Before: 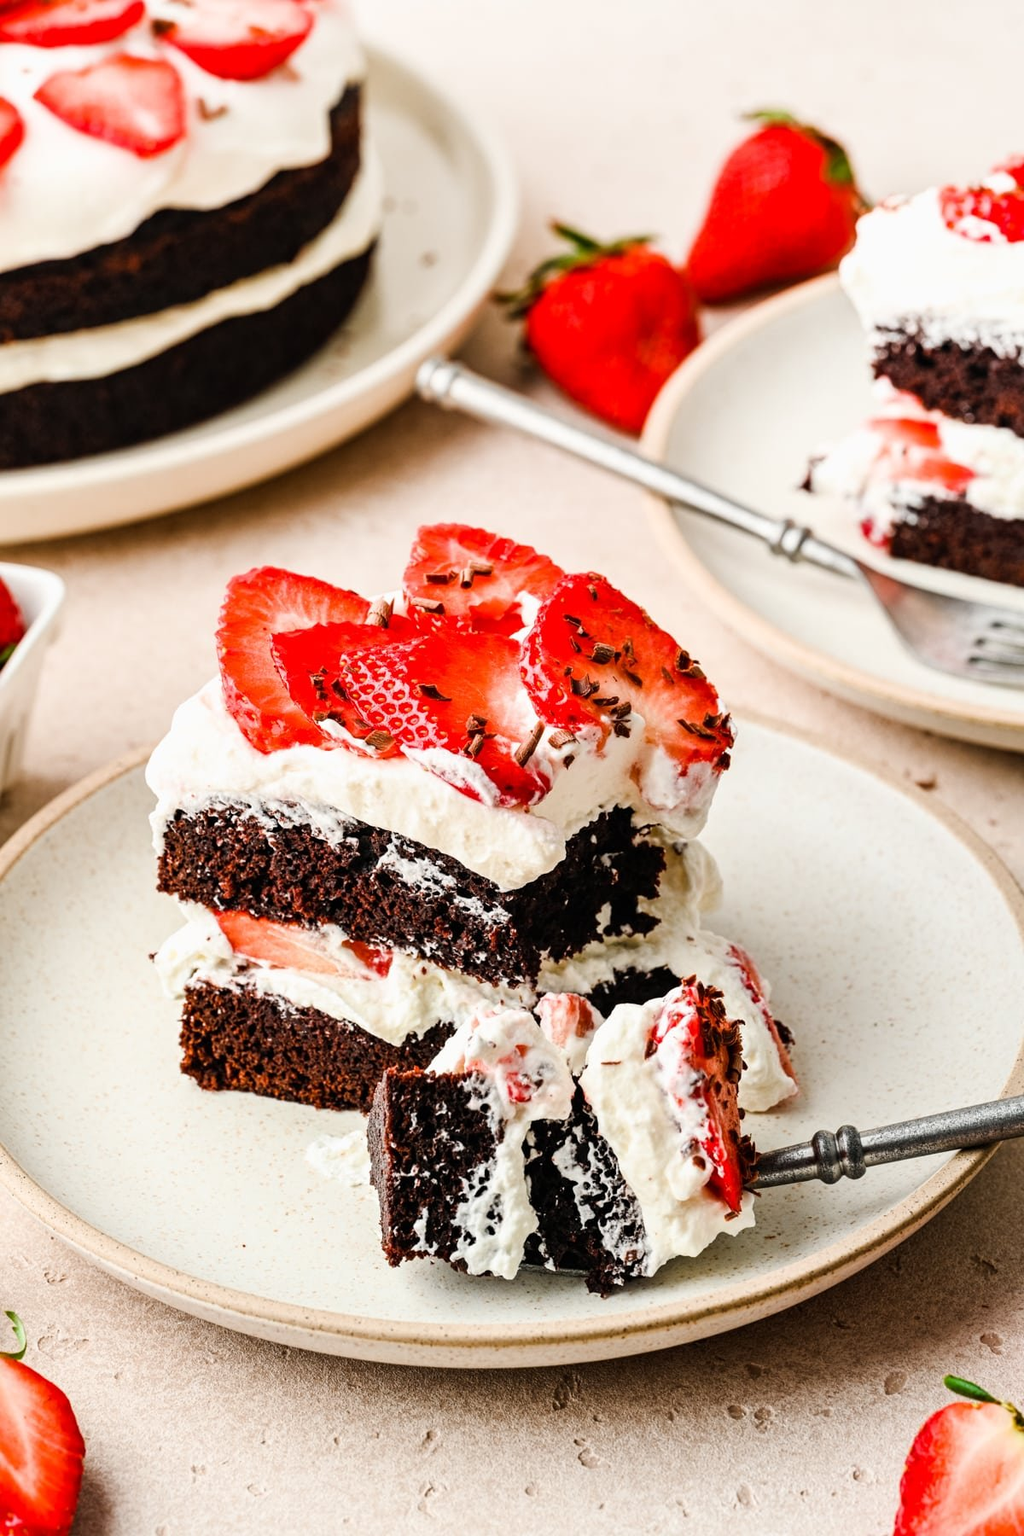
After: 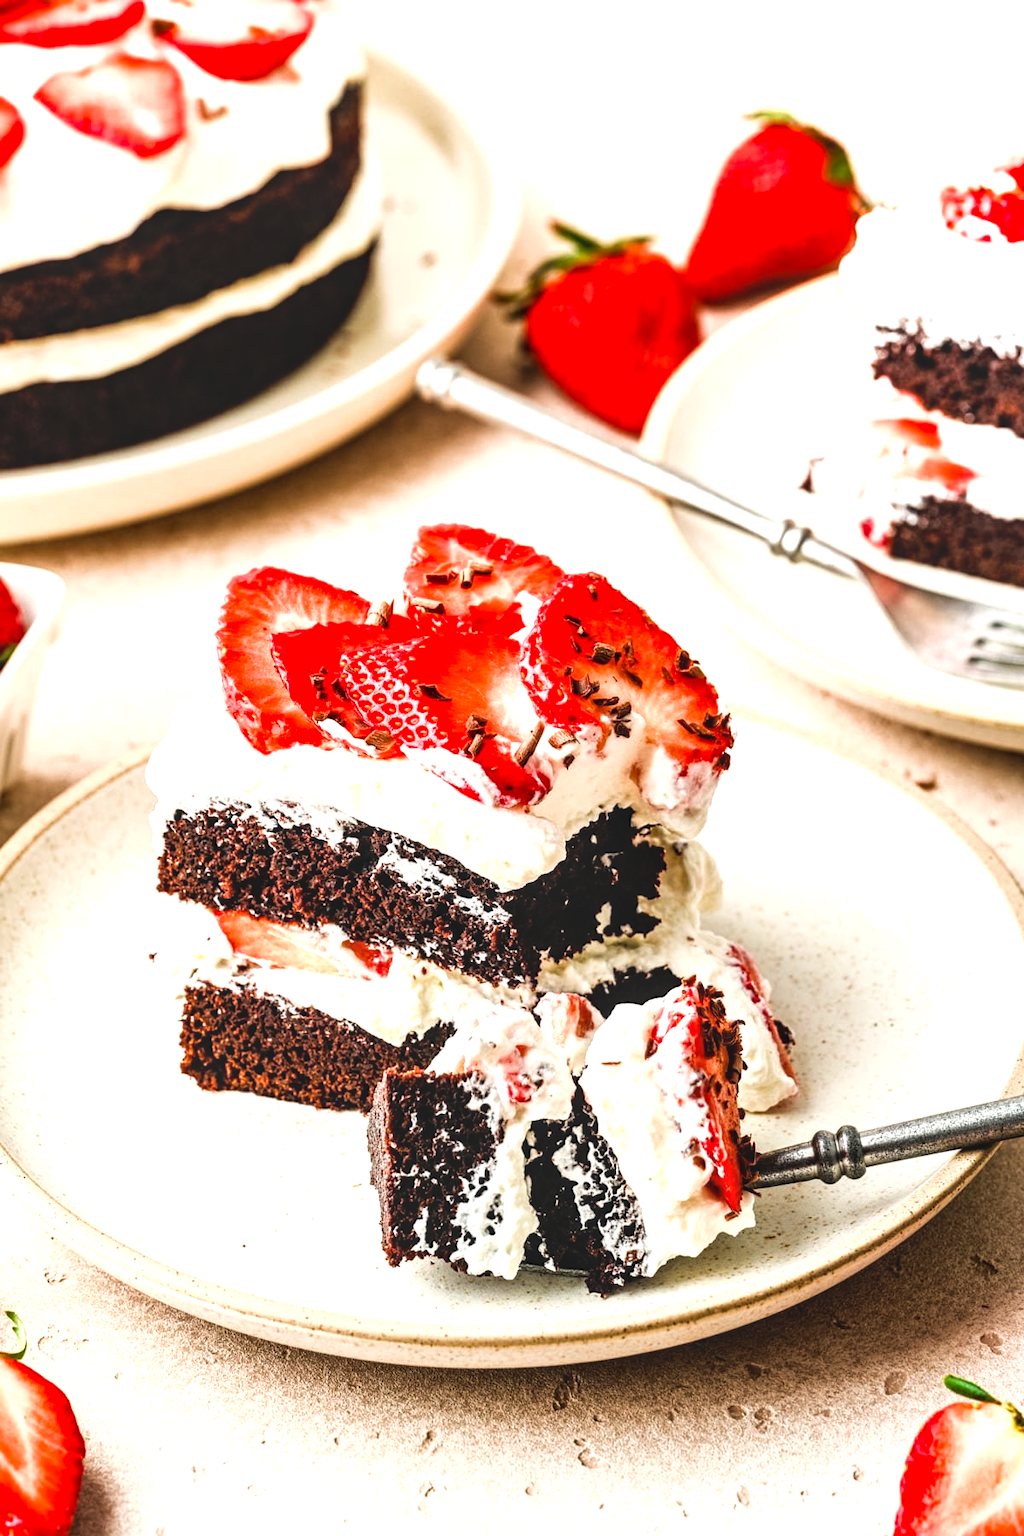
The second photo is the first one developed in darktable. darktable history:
tone equalizer: -8 EV -0.757 EV, -7 EV -0.687 EV, -6 EV -0.571 EV, -5 EV -0.409 EV, -3 EV 0.385 EV, -2 EV 0.6 EV, -1 EV 0.676 EV, +0 EV 0.766 EV, mask exposure compensation -0.485 EV
local contrast: detail 110%
shadows and highlights: shadows 36.17, highlights -27.25, soften with gaussian
velvia: on, module defaults
